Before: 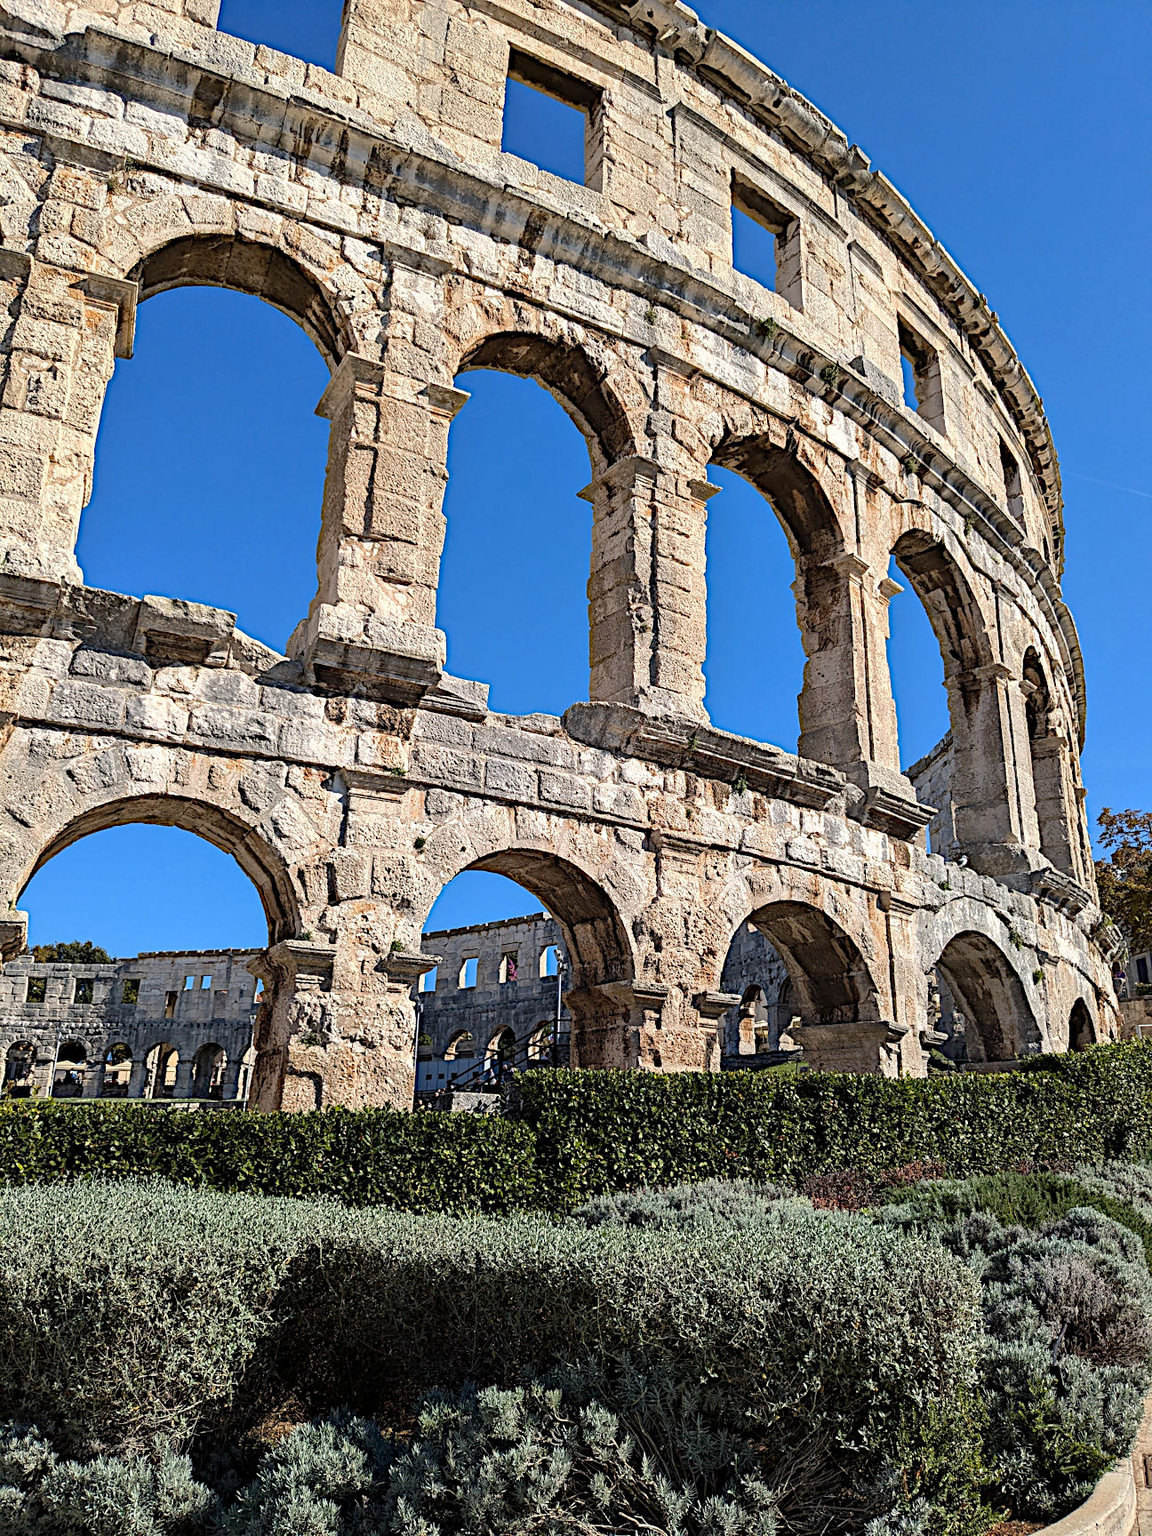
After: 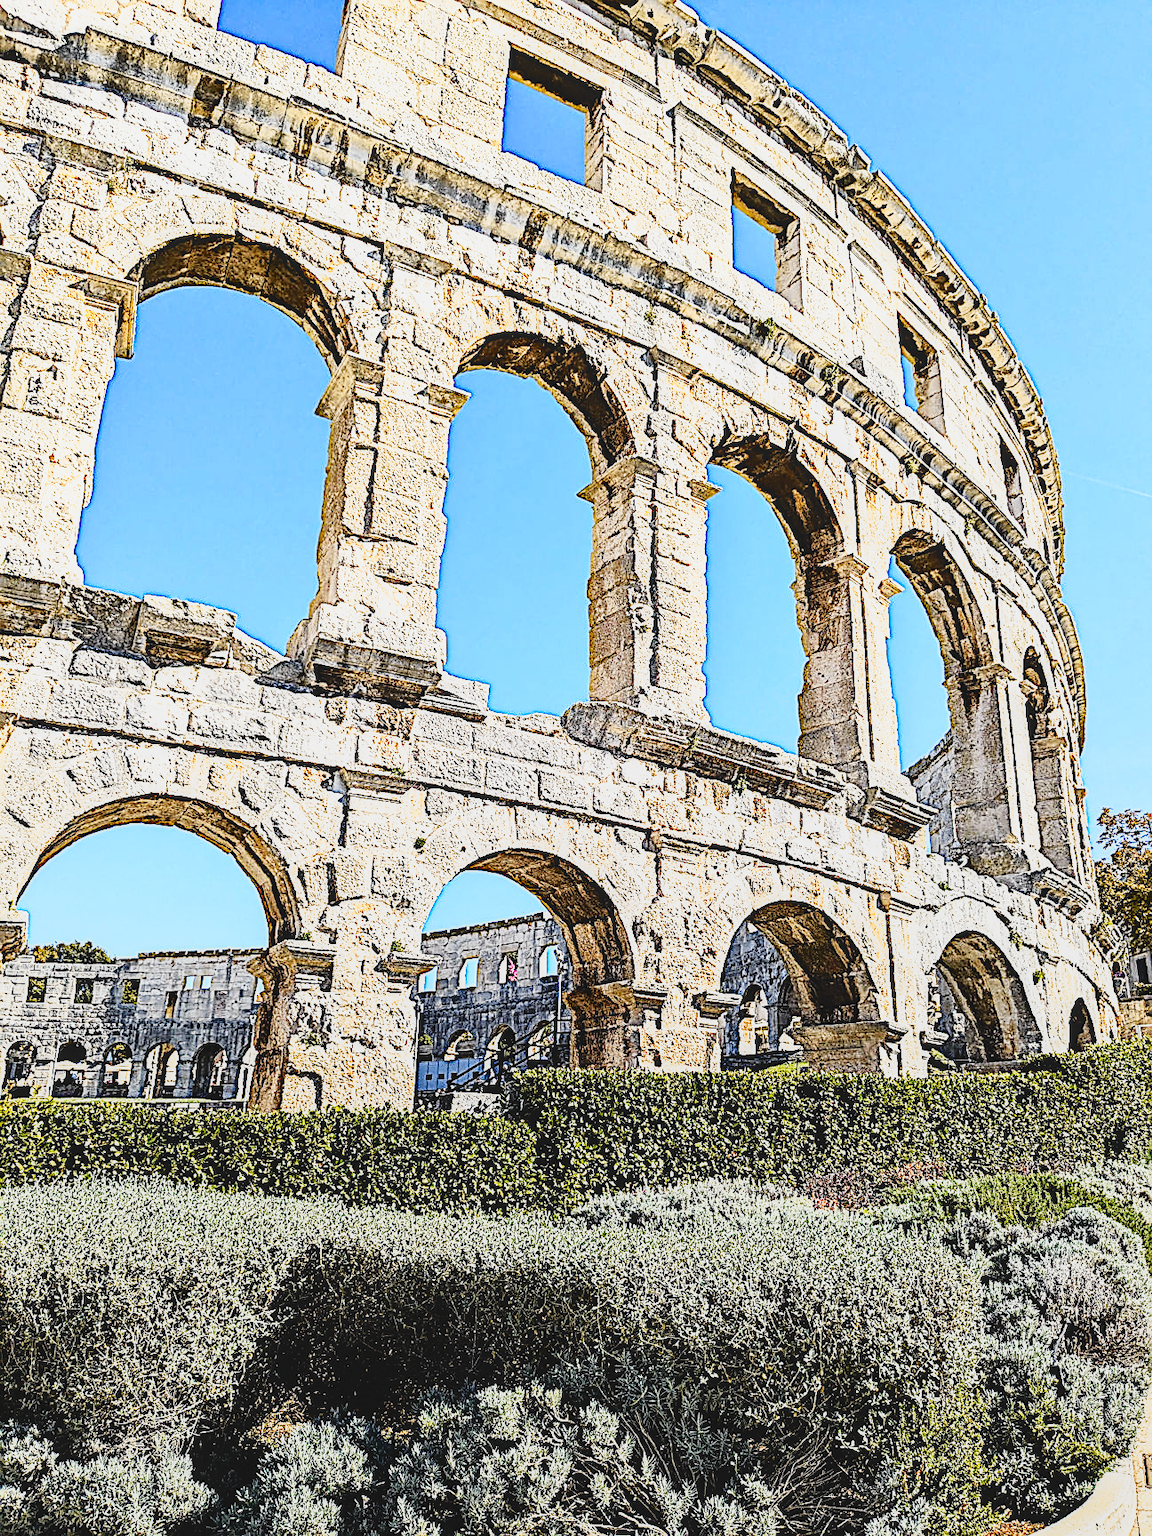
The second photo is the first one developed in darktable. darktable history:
local contrast: detail 110%
base curve: curves: ch0 [(0, 0.003) (0.001, 0.002) (0.006, 0.004) (0.02, 0.022) (0.048, 0.086) (0.094, 0.234) (0.162, 0.431) (0.258, 0.629) (0.385, 0.8) (0.548, 0.918) (0.751, 0.988) (1, 1)], preserve colors none
sharpen: amount 0.75
tone curve: curves: ch0 [(0, 0.013) (0.129, 0.1) (0.327, 0.382) (0.489, 0.573) (0.66, 0.748) (0.858, 0.926) (1, 0.977)]; ch1 [(0, 0) (0.353, 0.344) (0.45, 0.46) (0.498, 0.498) (0.521, 0.512) (0.563, 0.559) (0.592, 0.585) (0.647, 0.68) (1, 1)]; ch2 [(0, 0) (0.333, 0.346) (0.375, 0.375) (0.427, 0.44) (0.476, 0.492) (0.511, 0.508) (0.528, 0.533) (0.579, 0.61) (0.612, 0.644) (0.66, 0.715) (1, 1)], color space Lab, independent channels, preserve colors none
